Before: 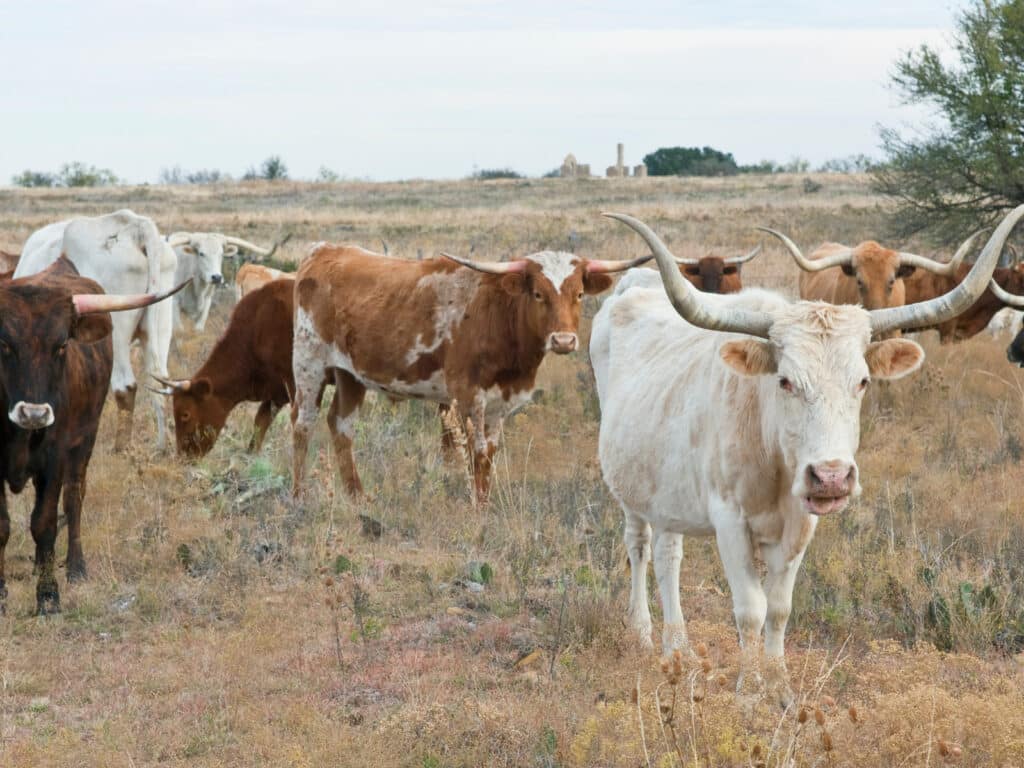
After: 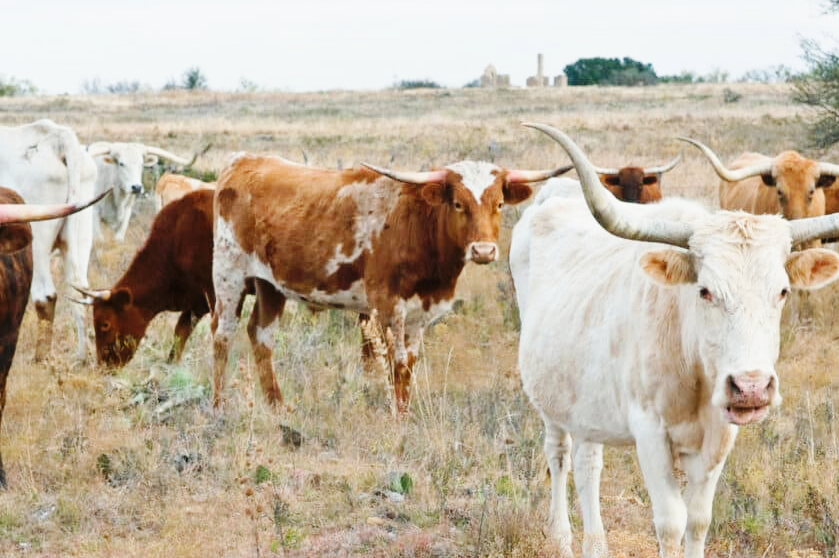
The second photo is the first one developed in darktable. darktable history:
base curve: curves: ch0 [(0, 0) (0.036, 0.025) (0.121, 0.166) (0.206, 0.329) (0.605, 0.79) (1, 1)], preserve colors none
crop: left 7.856%, top 11.836%, right 10.12%, bottom 15.387%
